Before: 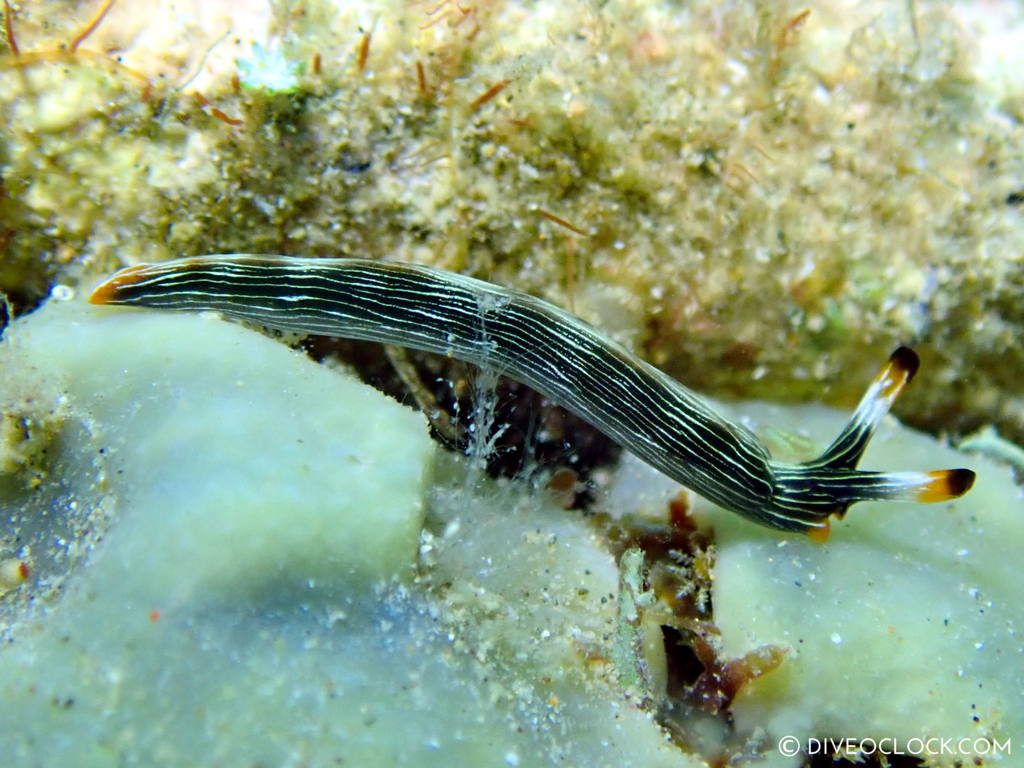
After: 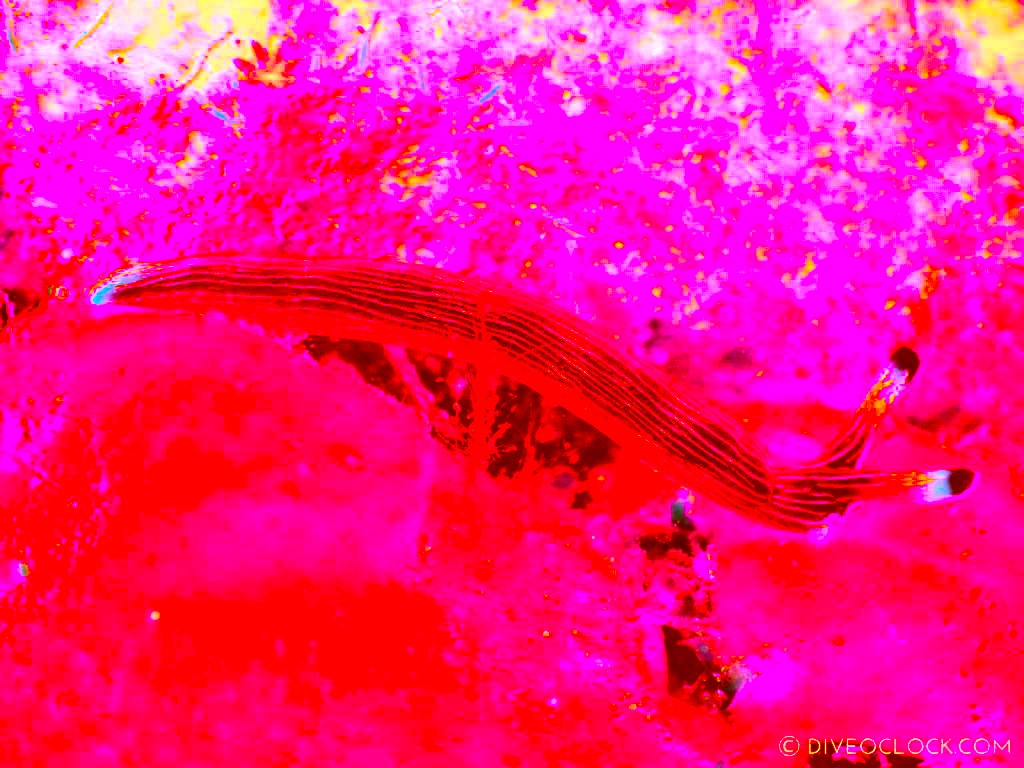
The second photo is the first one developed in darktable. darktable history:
color correction: highlights a* -39.68, highlights b* -40, shadows a* -40, shadows b* -40, saturation -3
exposure: black level correction 0, exposure 1.3 EV, compensate exposure bias true, compensate highlight preservation false
